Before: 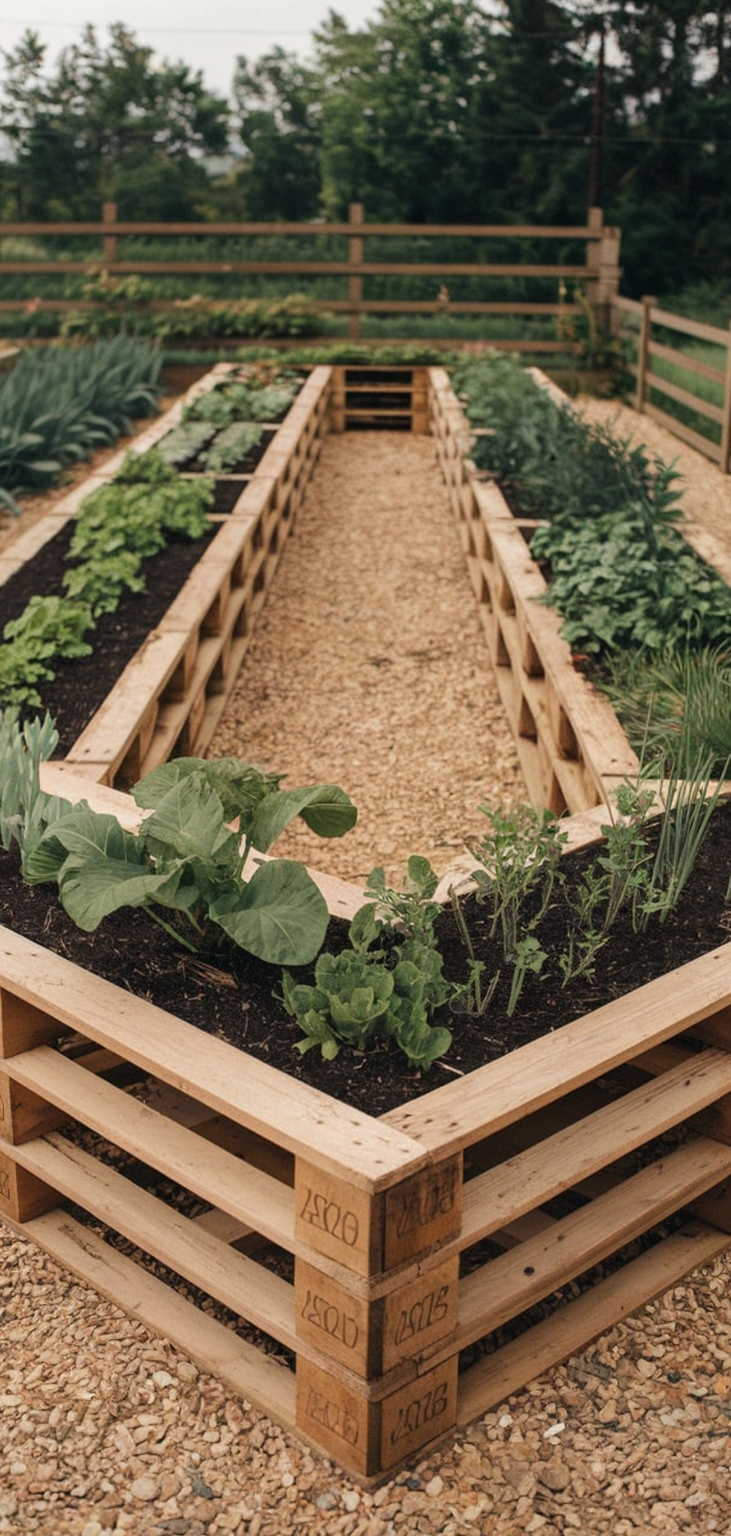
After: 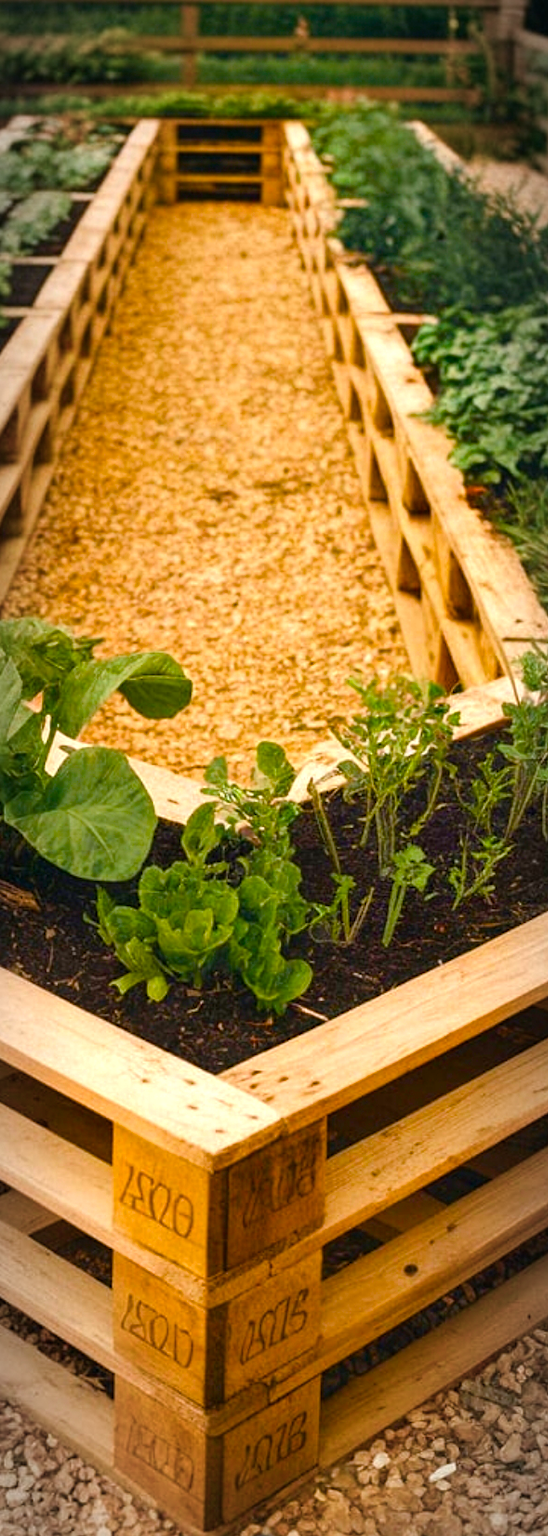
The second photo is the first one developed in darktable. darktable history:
color balance rgb: linear chroma grading › global chroma 25%, perceptual saturation grading › global saturation 45%, perceptual saturation grading › highlights -50%, perceptual saturation grading › shadows 30%, perceptual brilliance grading › global brilliance 18%, global vibrance 40%
crop and rotate: left 28.256%, top 17.734%, right 12.656%, bottom 3.573%
vignetting: automatic ratio true
